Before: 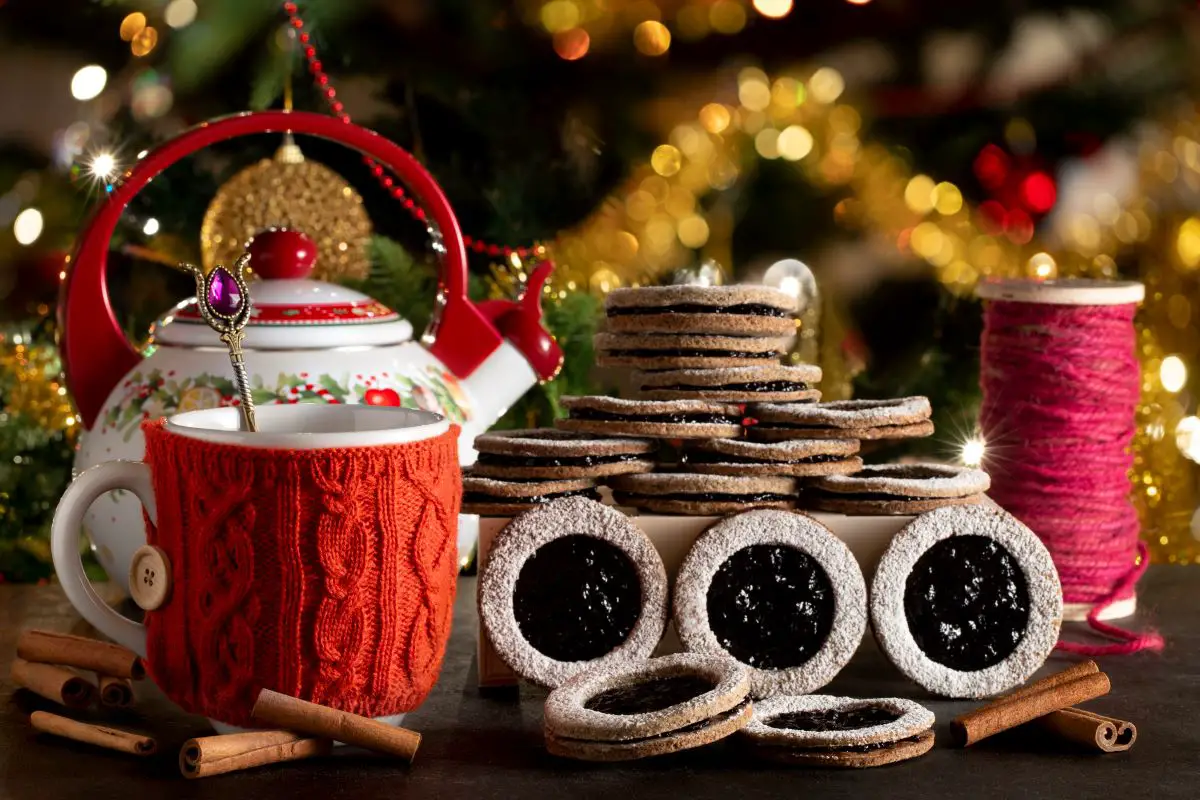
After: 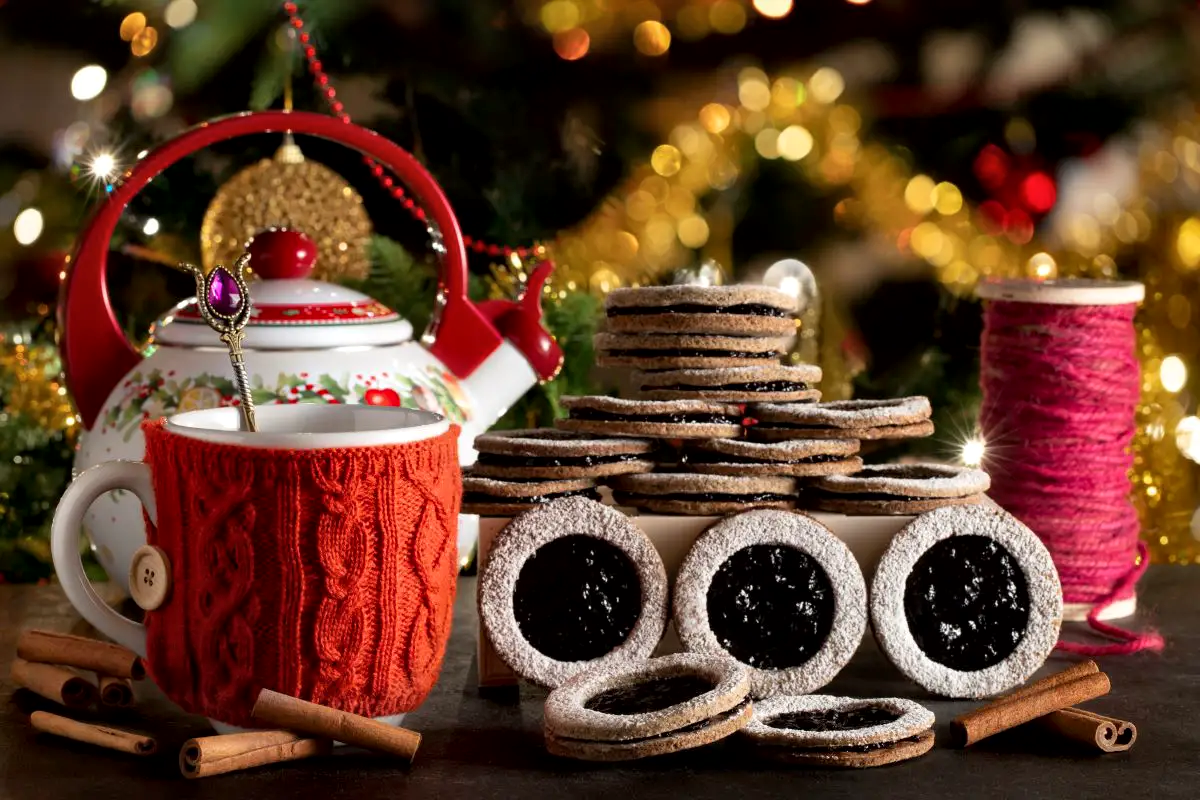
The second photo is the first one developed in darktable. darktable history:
local contrast: mode bilateral grid, contrast 19, coarseness 49, detail 132%, midtone range 0.2
